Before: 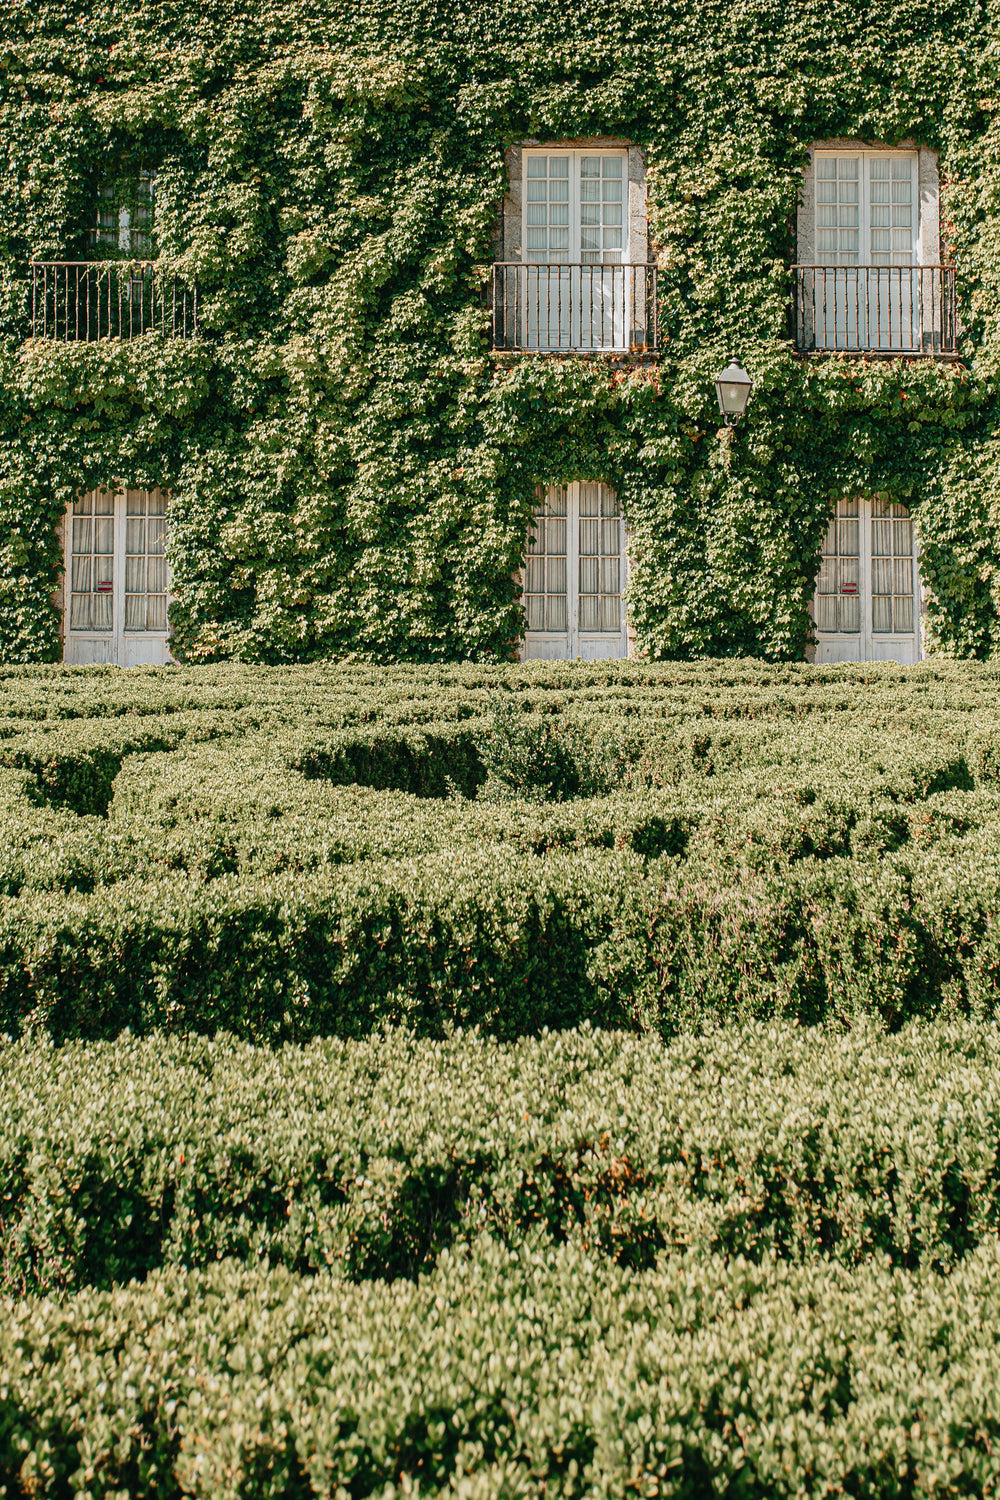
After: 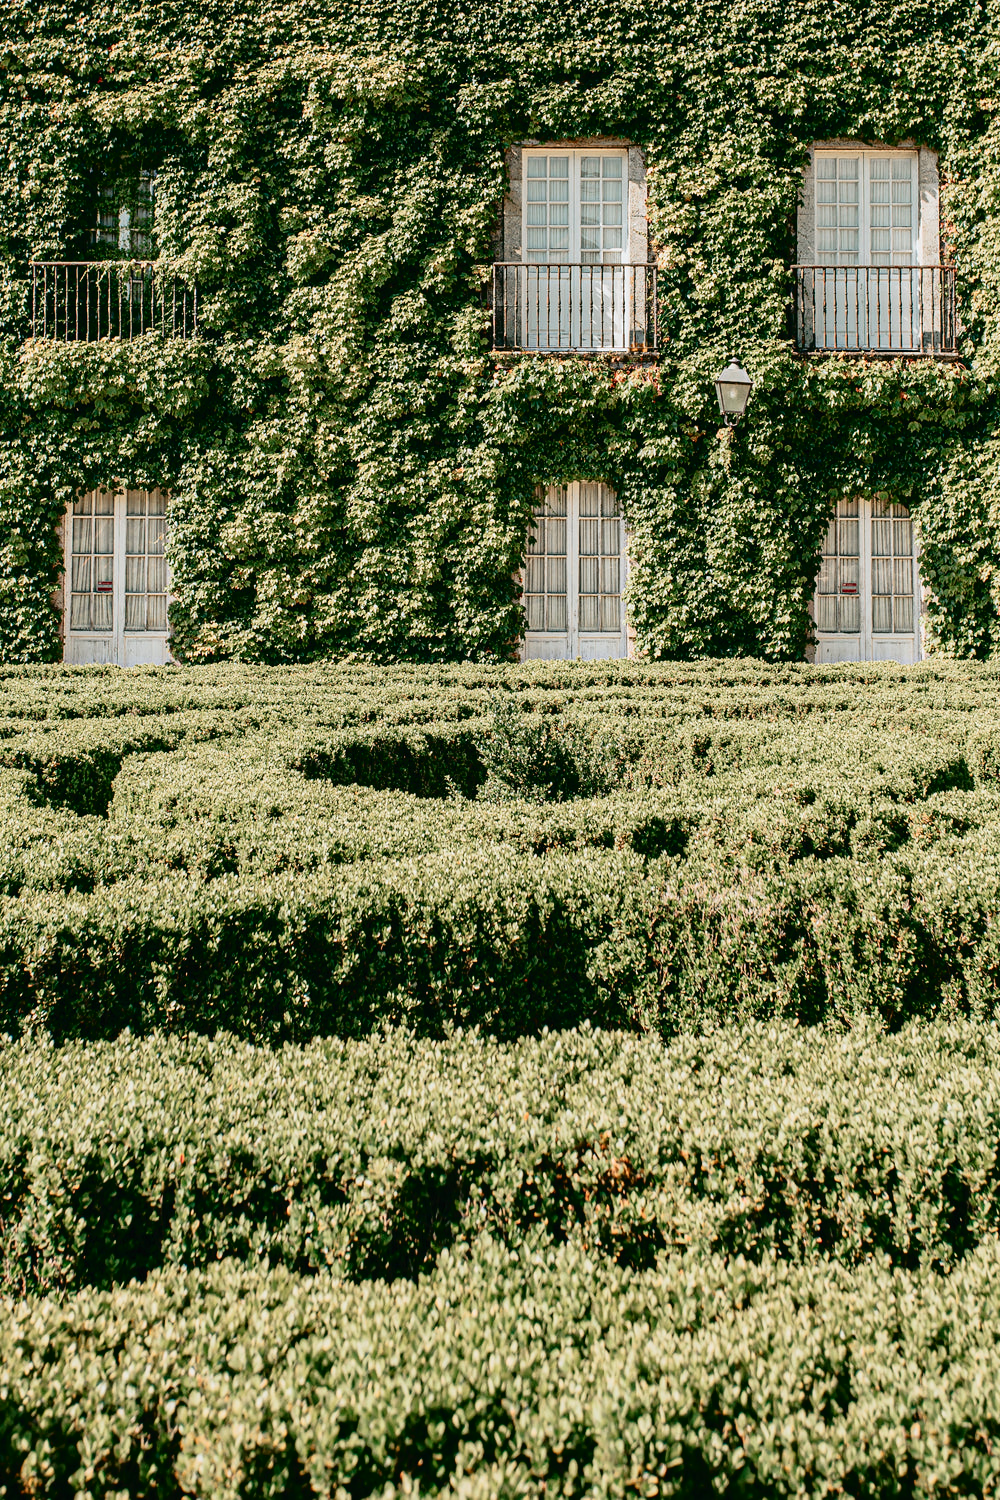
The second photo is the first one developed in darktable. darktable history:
tone curve: curves: ch0 [(0, 0) (0.003, 0.007) (0.011, 0.01) (0.025, 0.018) (0.044, 0.028) (0.069, 0.034) (0.1, 0.04) (0.136, 0.051) (0.177, 0.104) (0.224, 0.161) (0.277, 0.234) (0.335, 0.316) (0.399, 0.41) (0.468, 0.487) (0.543, 0.577) (0.623, 0.679) (0.709, 0.769) (0.801, 0.854) (0.898, 0.922) (1, 1)], color space Lab, independent channels, preserve colors none
